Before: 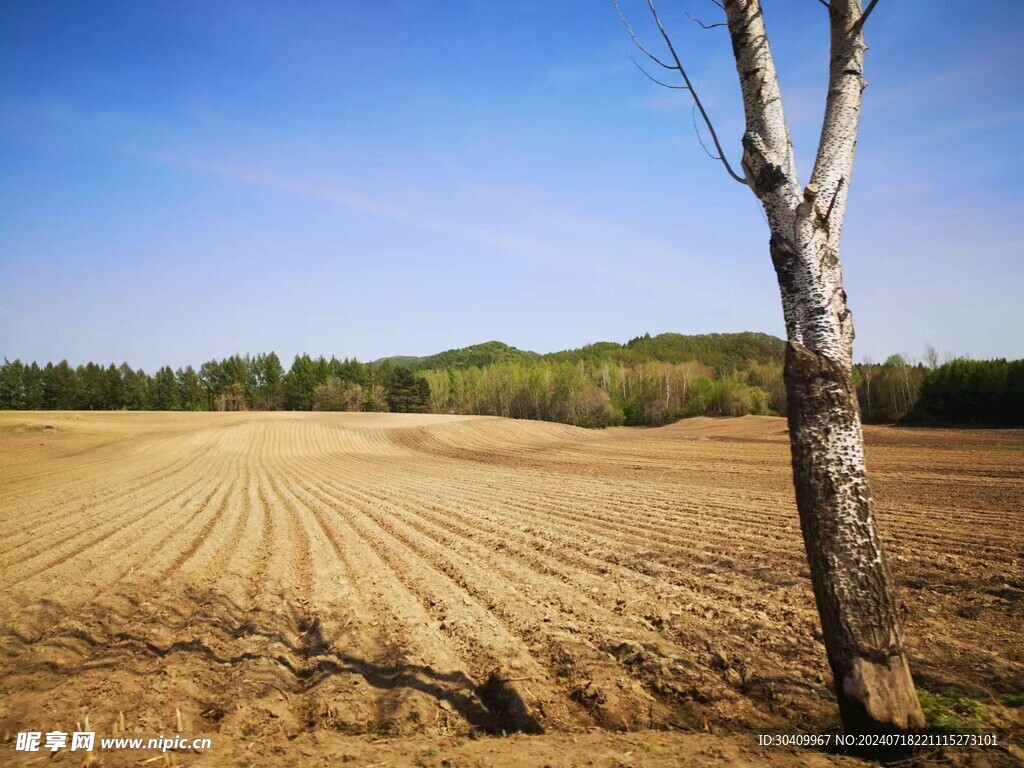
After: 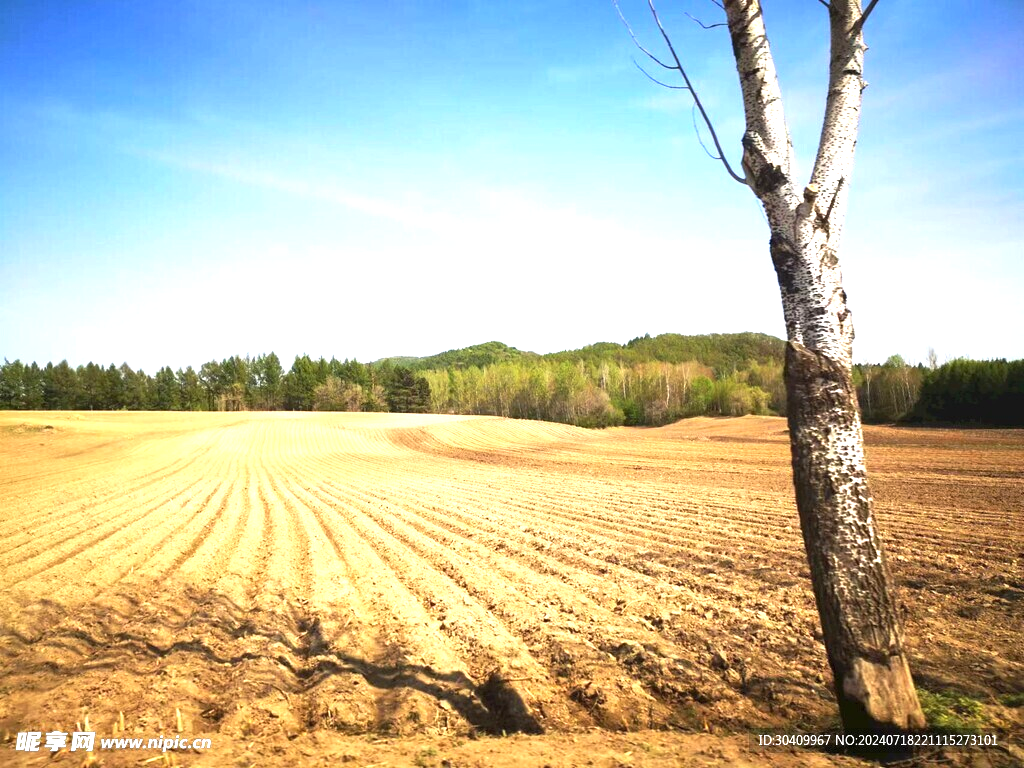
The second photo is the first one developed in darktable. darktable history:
base curve: curves: ch0 [(0, 0) (0.303, 0.277) (1, 1)], preserve colors none
exposure: black level correction 0, exposure 1.104 EV, compensate highlight preservation false
